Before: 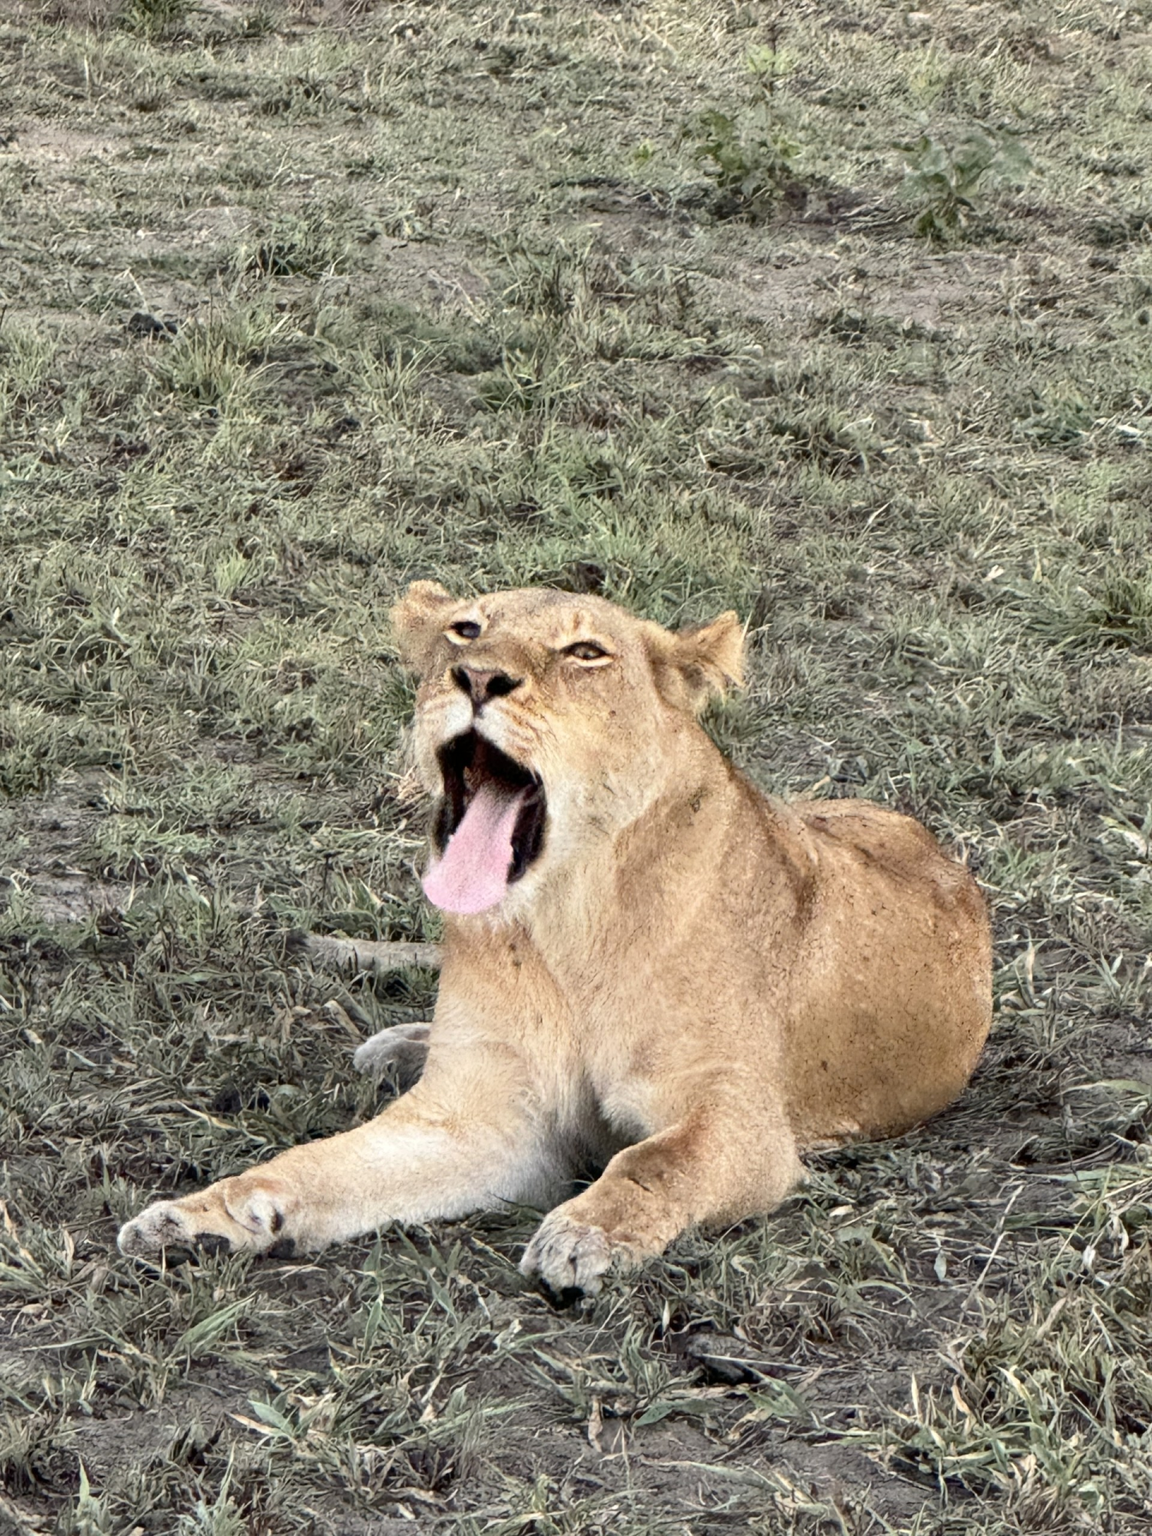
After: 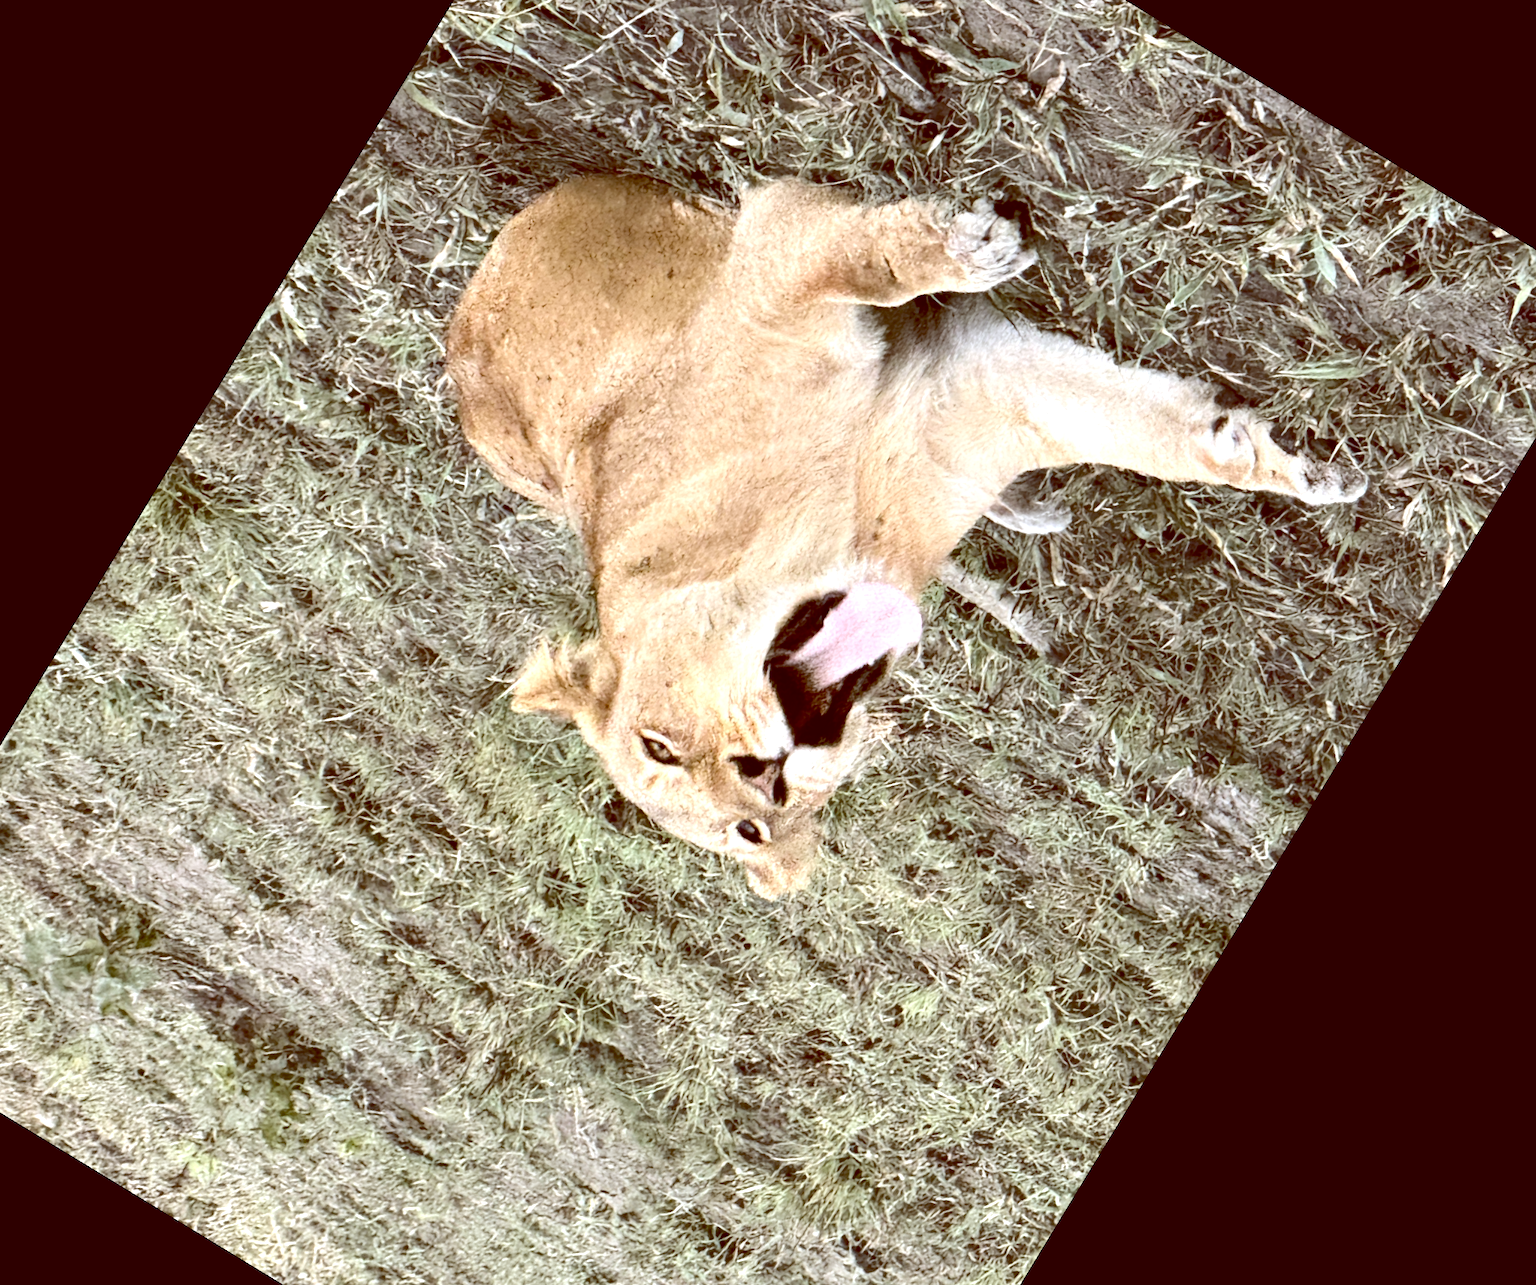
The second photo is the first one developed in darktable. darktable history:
color balance: lift [1, 1.011, 0.999, 0.989], gamma [1.109, 1.045, 1.039, 0.955], gain [0.917, 0.936, 0.952, 1.064], contrast 2.32%, contrast fulcrum 19%, output saturation 101%
tone equalizer: -8 EV 0.001 EV, -7 EV -0.002 EV, -6 EV 0.002 EV, -5 EV -0.03 EV, -4 EV -0.116 EV, -3 EV -0.169 EV, -2 EV 0.24 EV, -1 EV 0.702 EV, +0 EV 0.493 EV
crop and rotate: angle 148.68°, left 9.111%, top 15.603%, right 4.588%, bottom 17.041%
